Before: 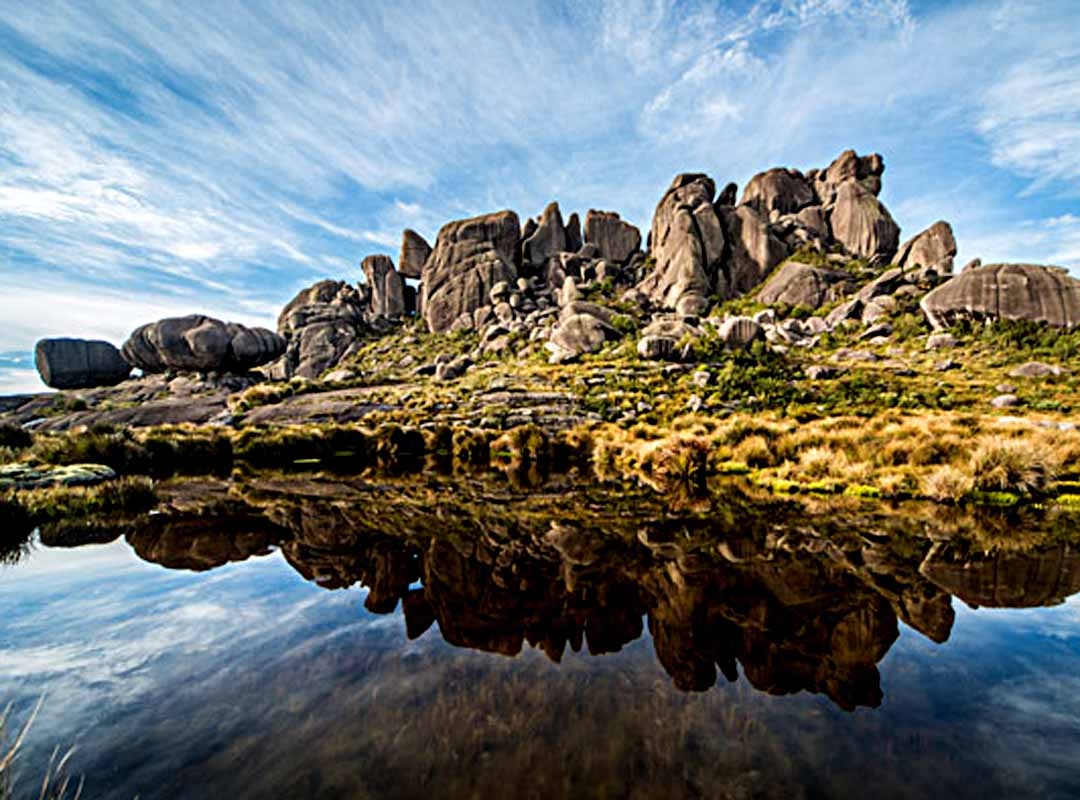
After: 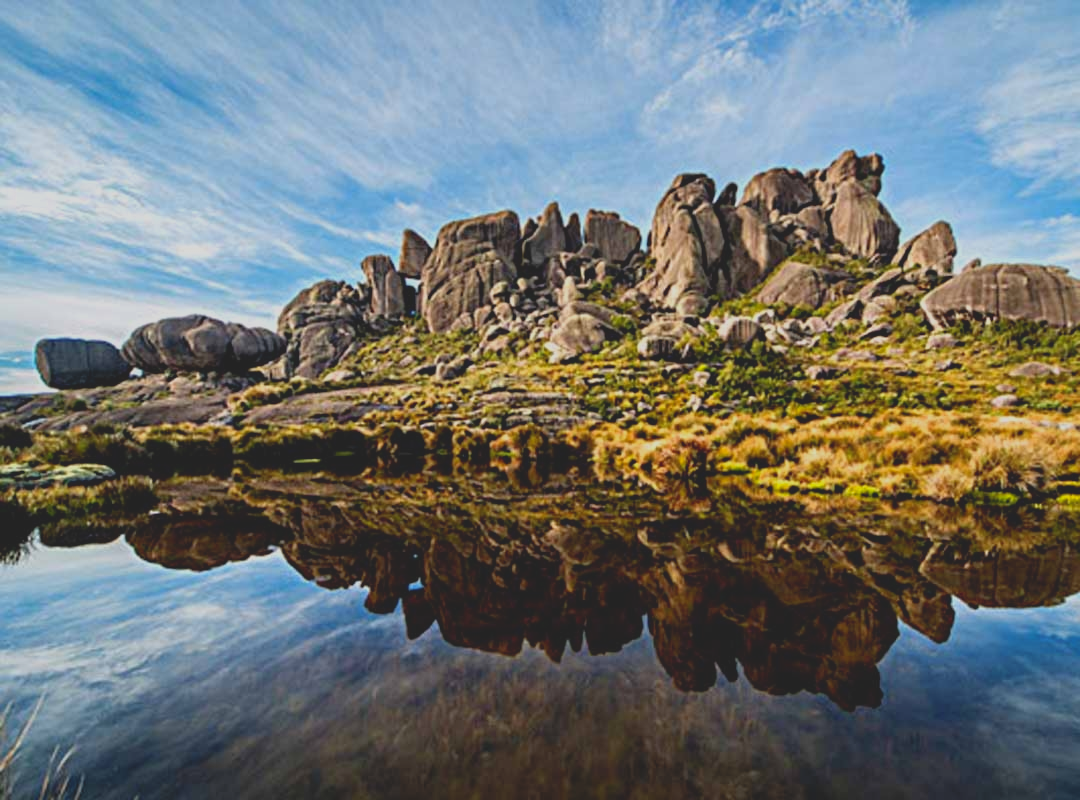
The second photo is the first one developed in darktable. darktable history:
contrast brightness saturation: contrast -0.275
